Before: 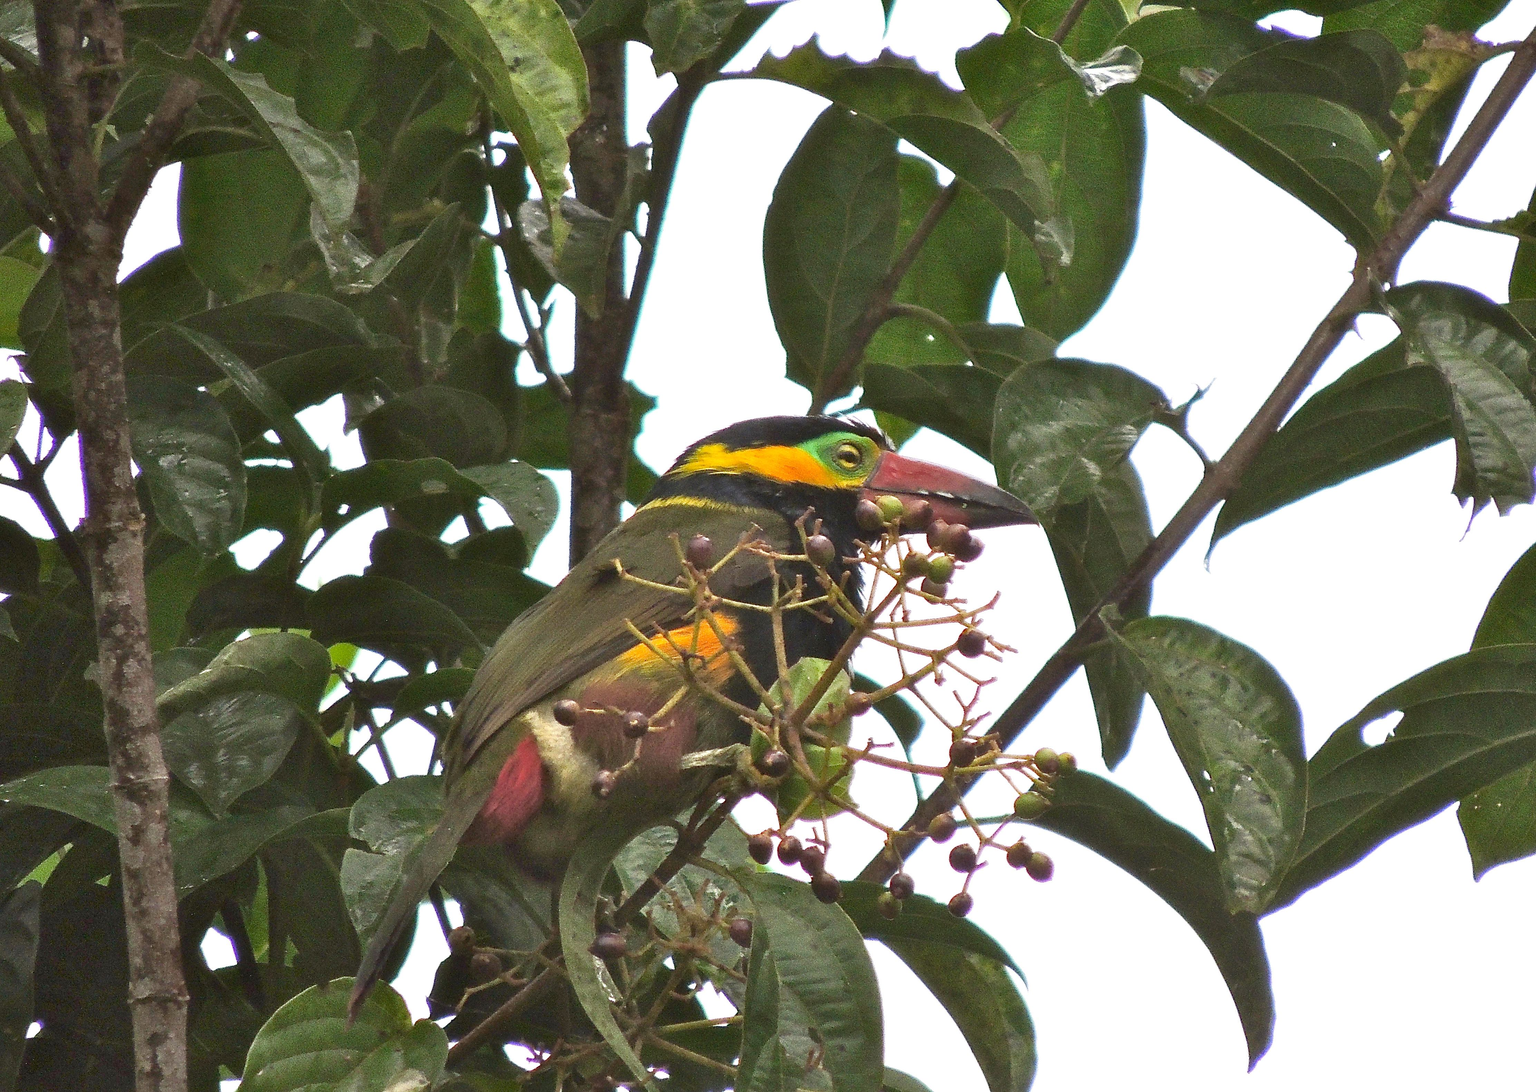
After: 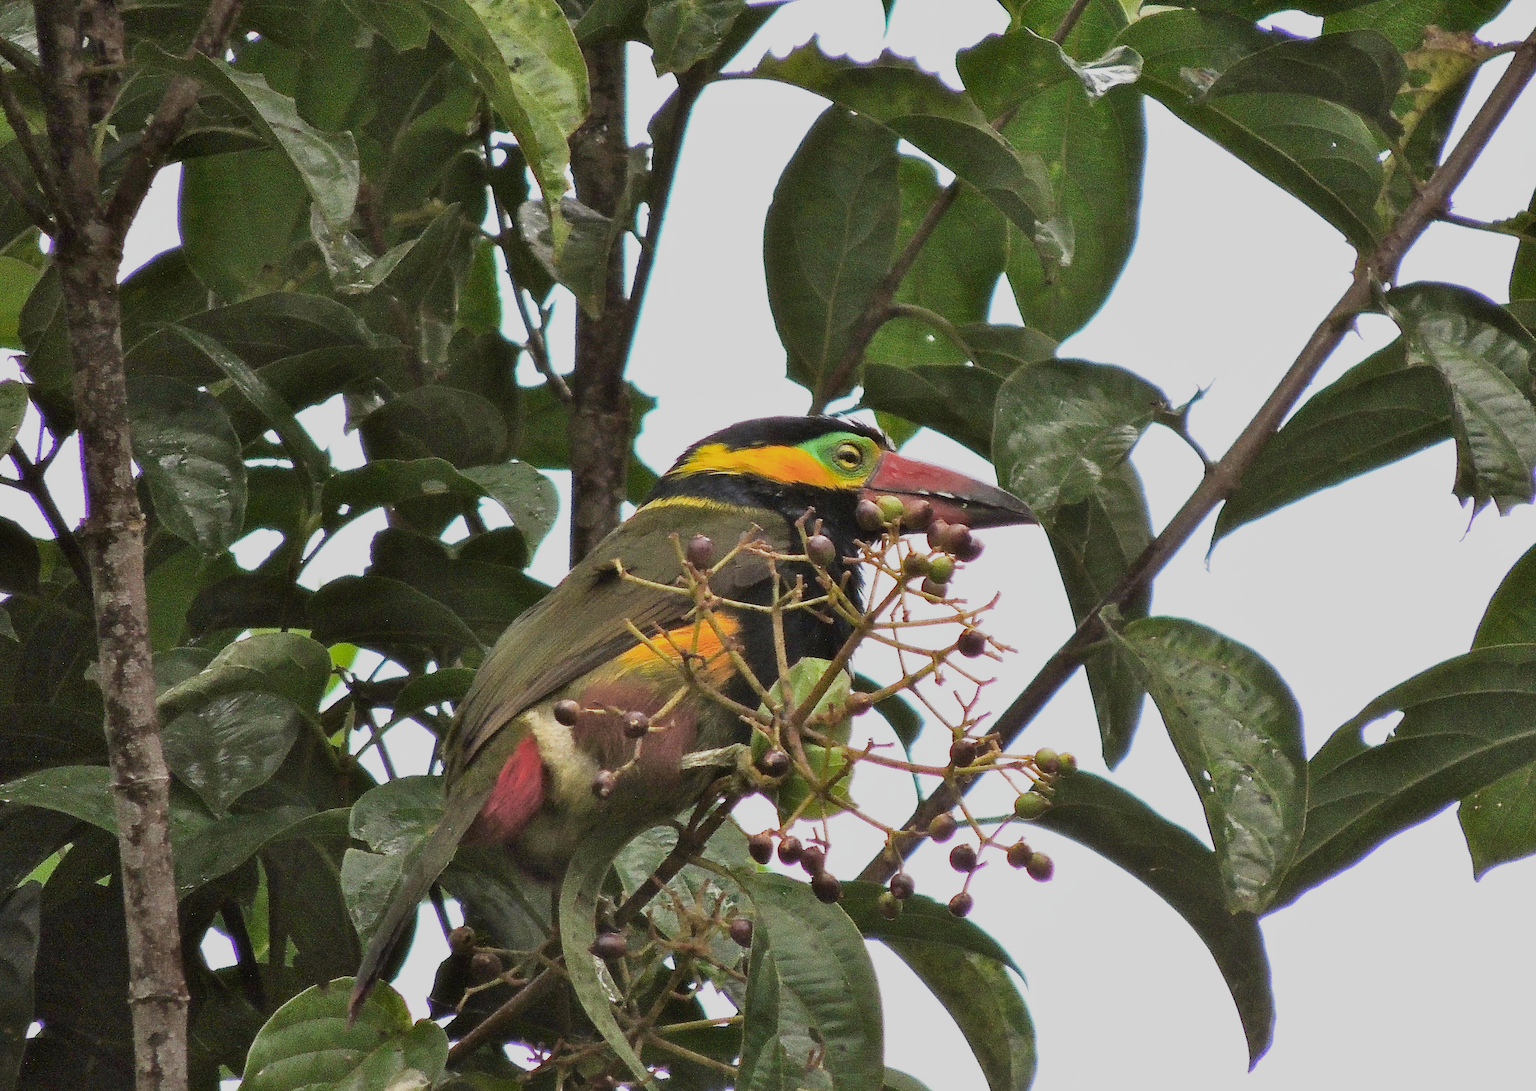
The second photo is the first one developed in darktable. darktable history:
filmic rgb: black relative exposure -7.65 EV, white relative exposure 4.56 EV, hardness 3.61
contrast equalizer: octaves 7, y [[0.6 ×6], [0.55 ×6], [0 ×6], [0 ×6], [0 ×6]], mix 0.15
